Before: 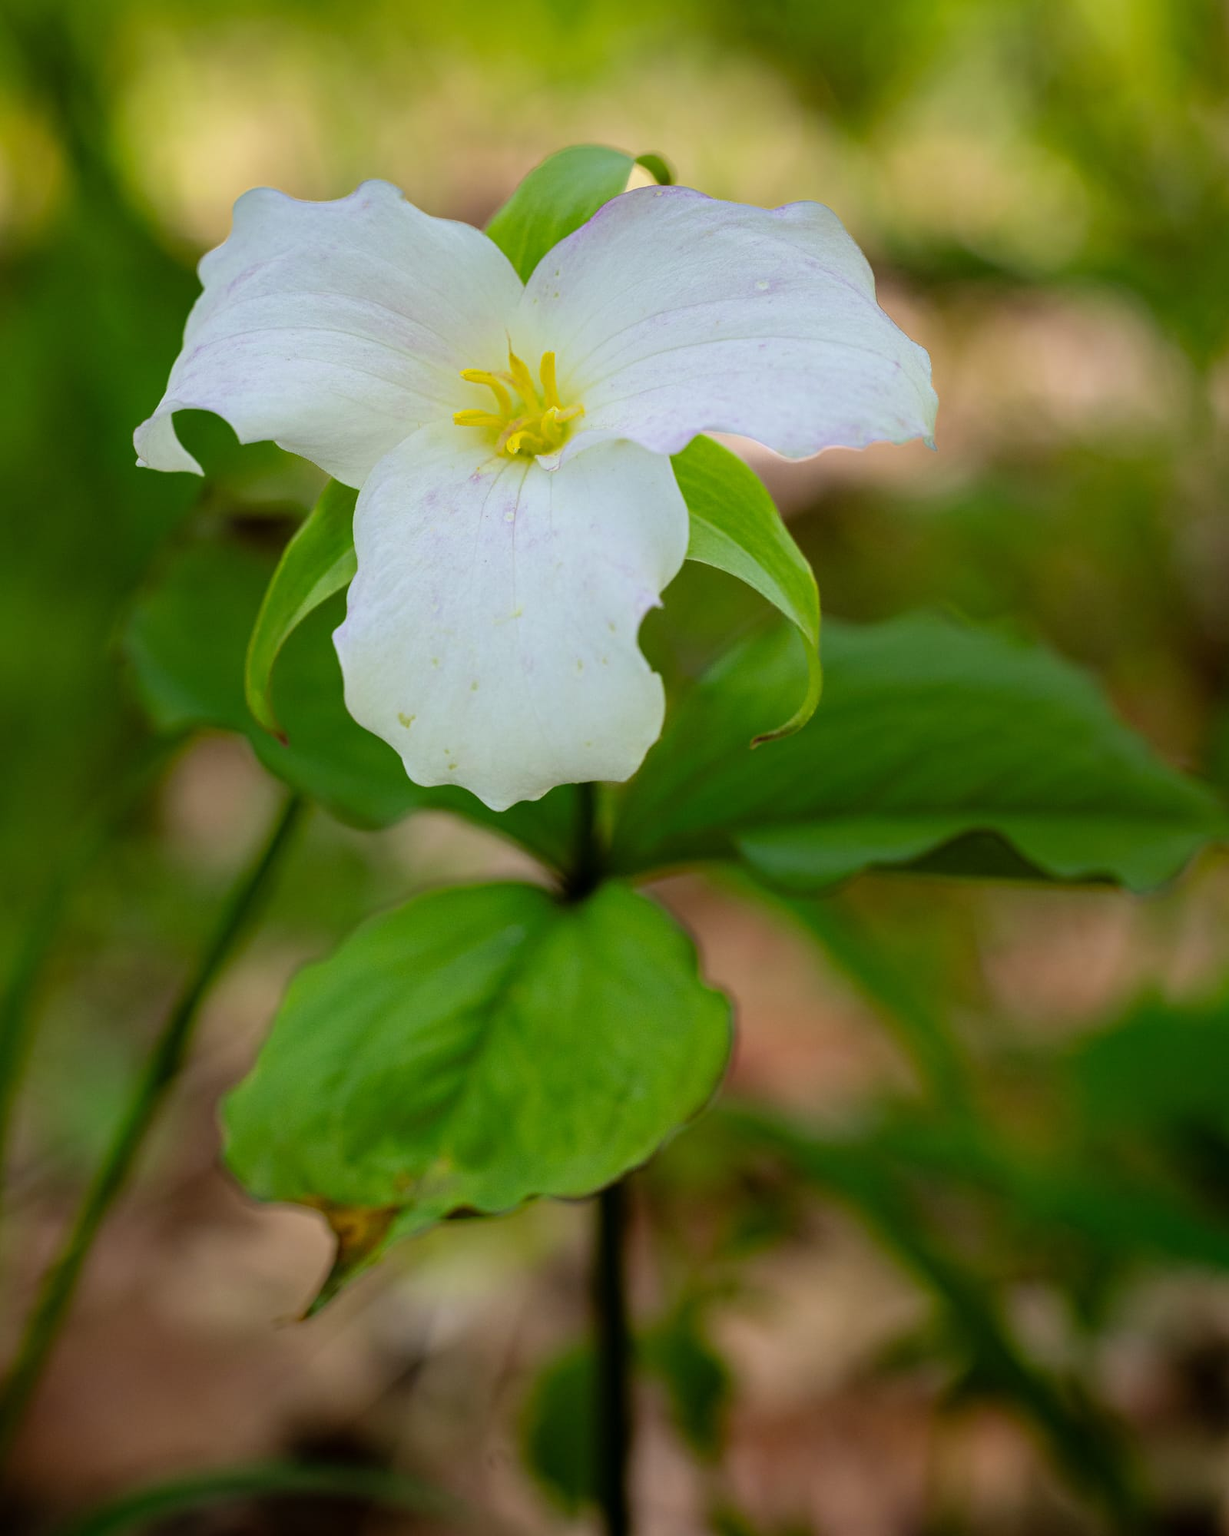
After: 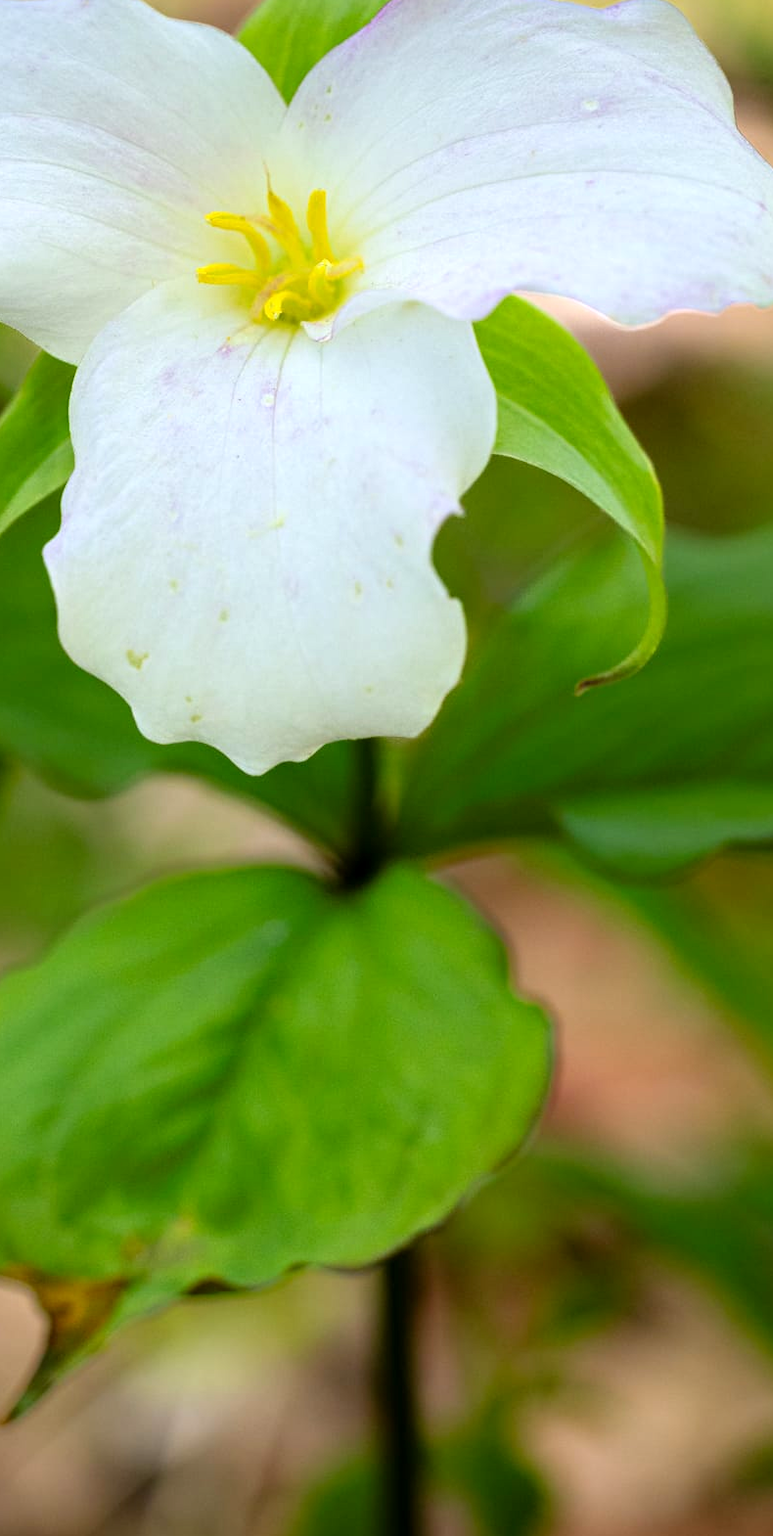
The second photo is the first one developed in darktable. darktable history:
crop and rotate: angle 0.02°, left 24.353%, top 13.219%, right 26.156%, bottom 8.224%
exposure: black level correction 0.001, exposure 0.5 EV, compensate exposure bias true, compensate highlight preservation false
